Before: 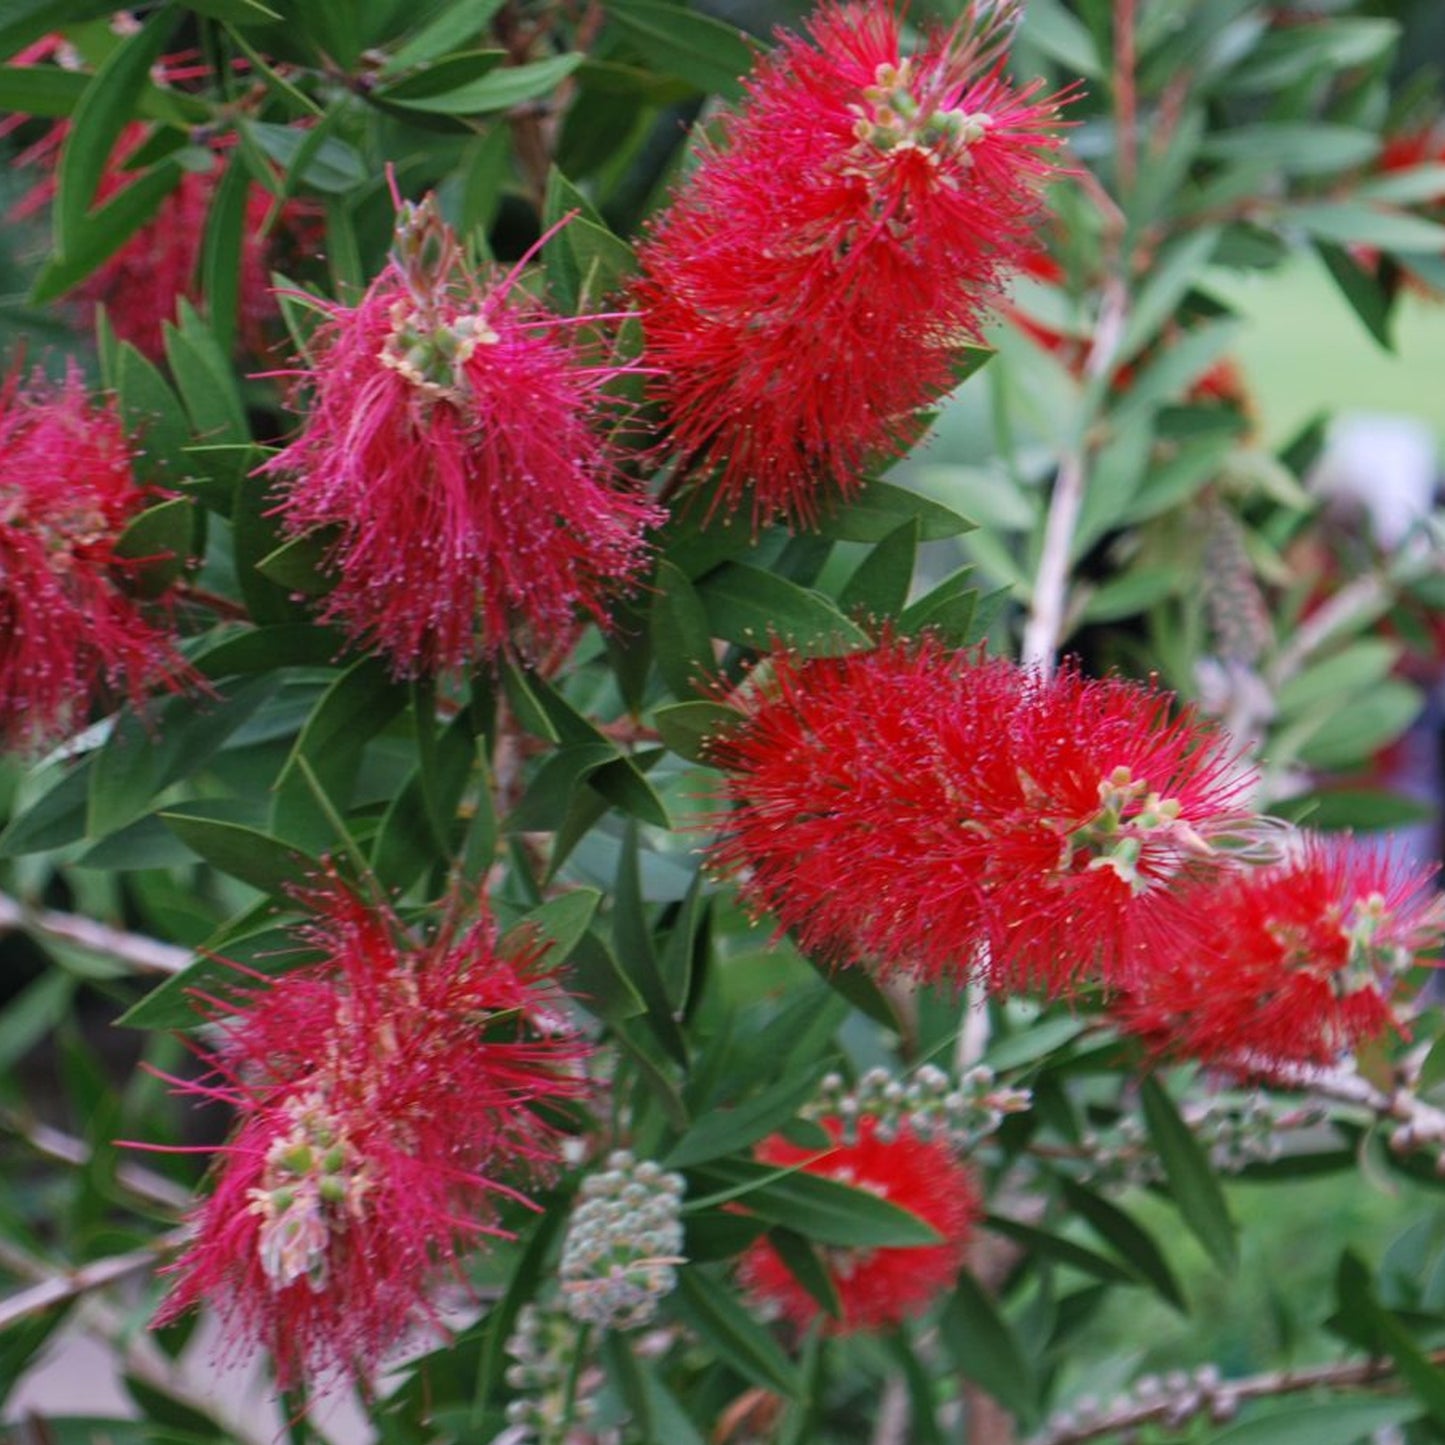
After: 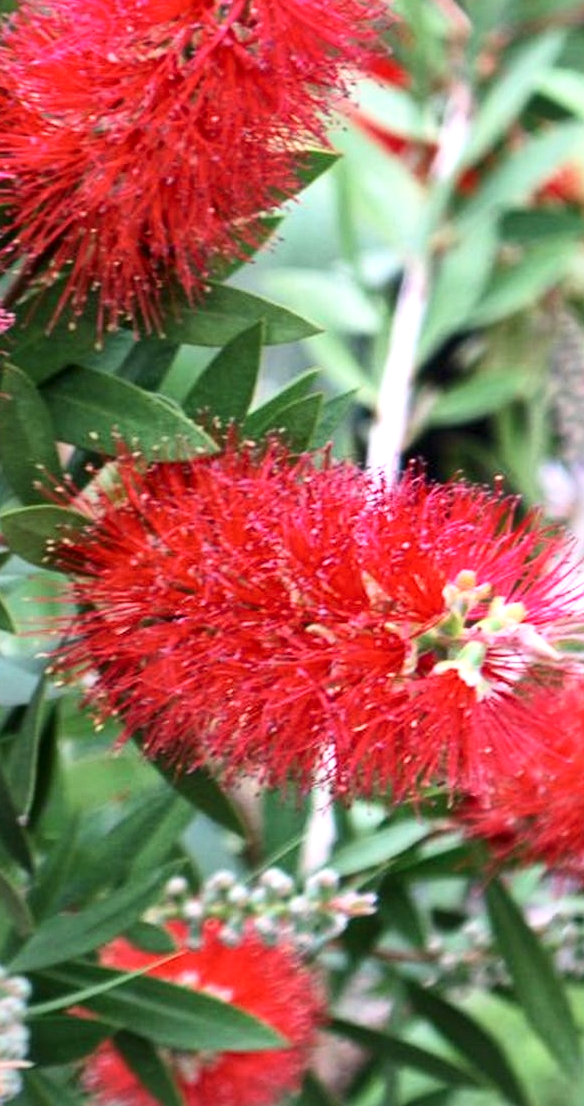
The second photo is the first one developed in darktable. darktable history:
local contrast: mode bilateral grid, contrast 21, coarseness 50, detail 159%, midtone range 0.2
crop: left 45.372%, top 13.587%, right 14.163%, bottom 9.825%
exposure: black level correction 0, exposure 0.702 EV, compensate exposure bias true, compensate highlight preservation false
contrast brightness saturation: contrast 0.149, brightness 0.05
